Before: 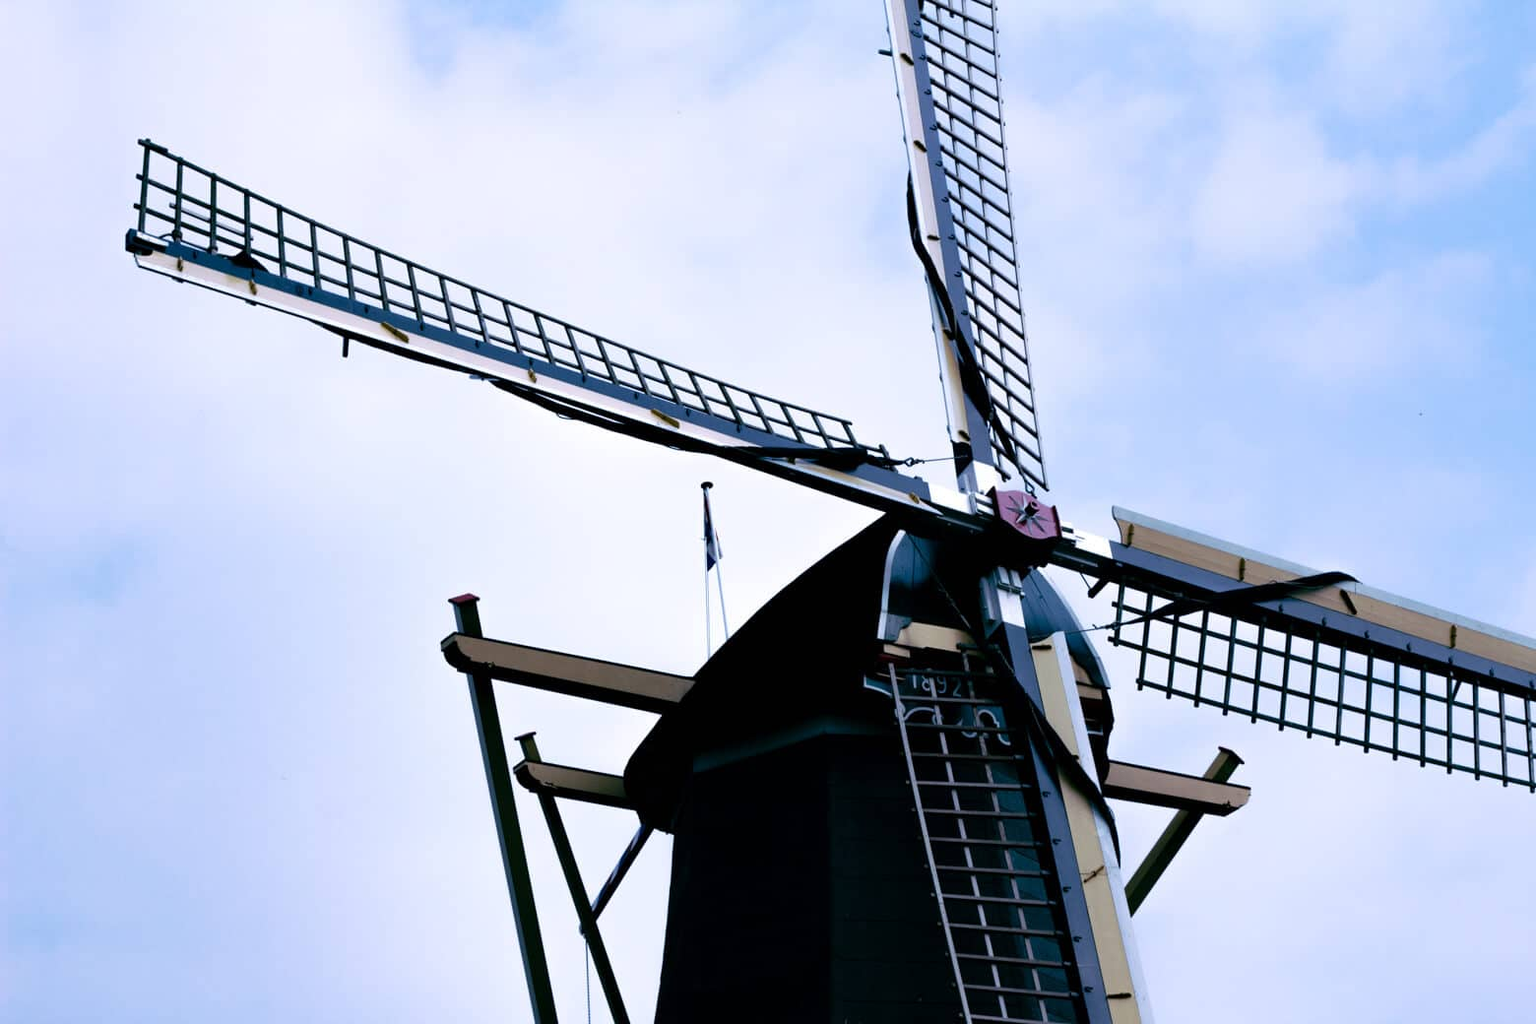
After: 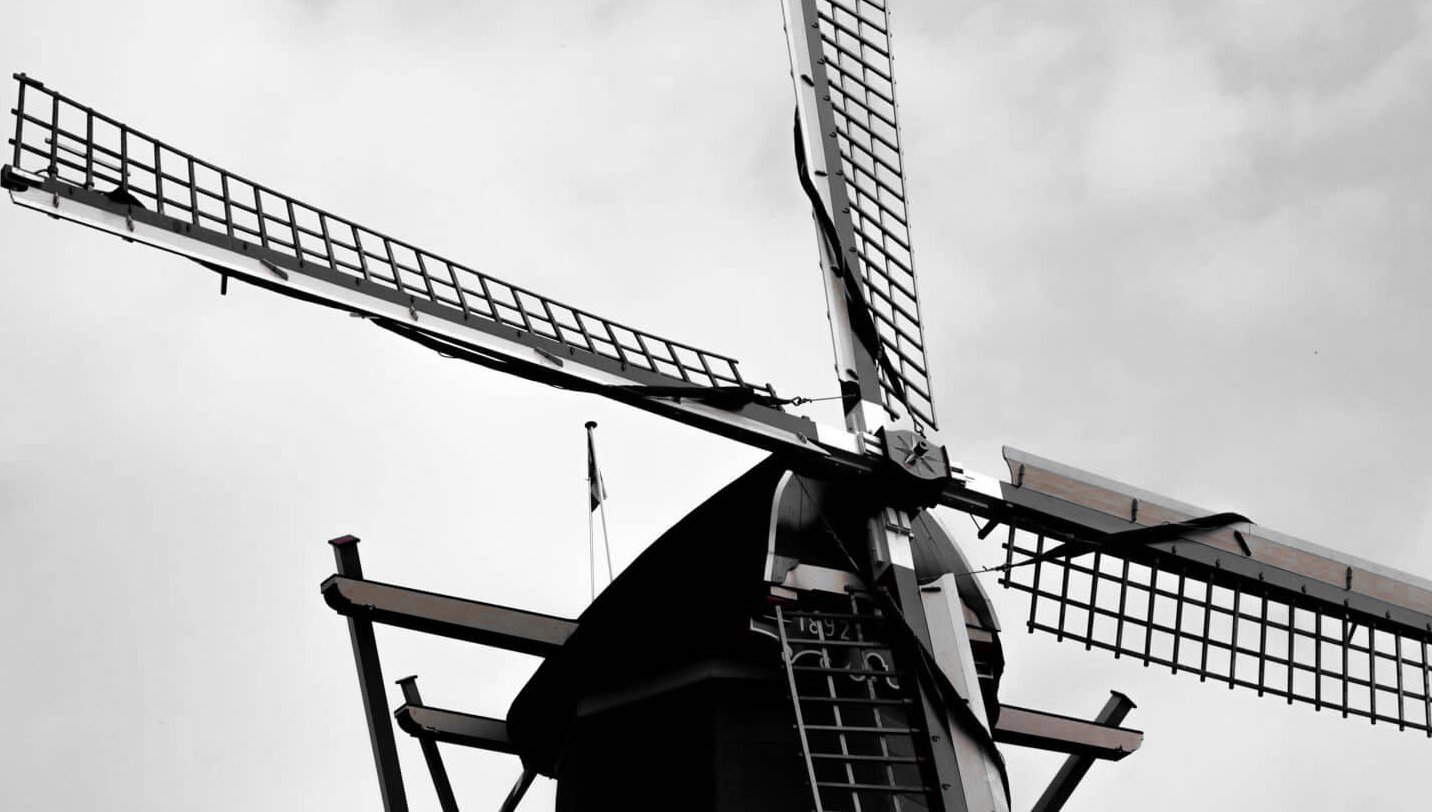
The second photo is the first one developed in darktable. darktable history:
crop: left 8.177%, top 6.581%, bottom 15.27%
color zones: curves: ch0 [(0, 0.497) (0.096, 0.361) (0.221, 0.538) (0.429, 0.5) (0.571, 0.5) (0.714, 0.5) (0.857, 0.5) (1, 0.497)]; ch1 [(0, 0.5) (0.143, 0.5) (0.257, -0.002) (0.429, 0.04) (0.571, -0.001) (0.714, -0.015) (0.857, 0.024) (1, 0.5)], mix 32.23%
